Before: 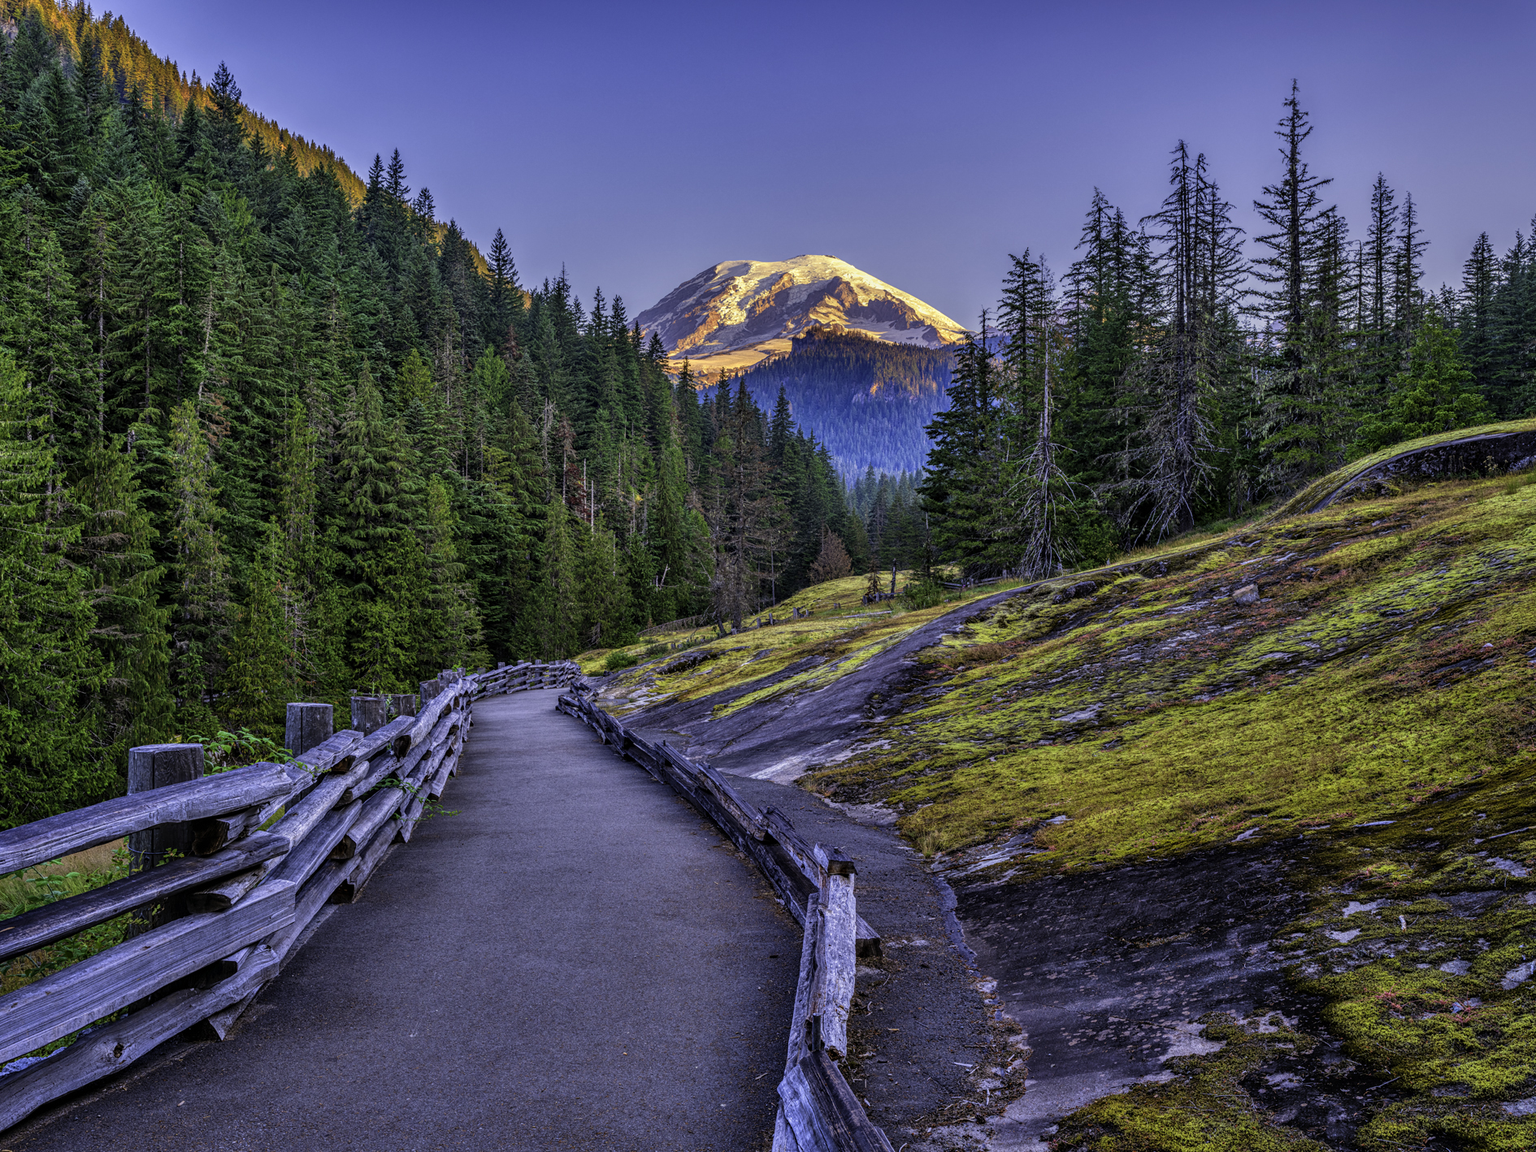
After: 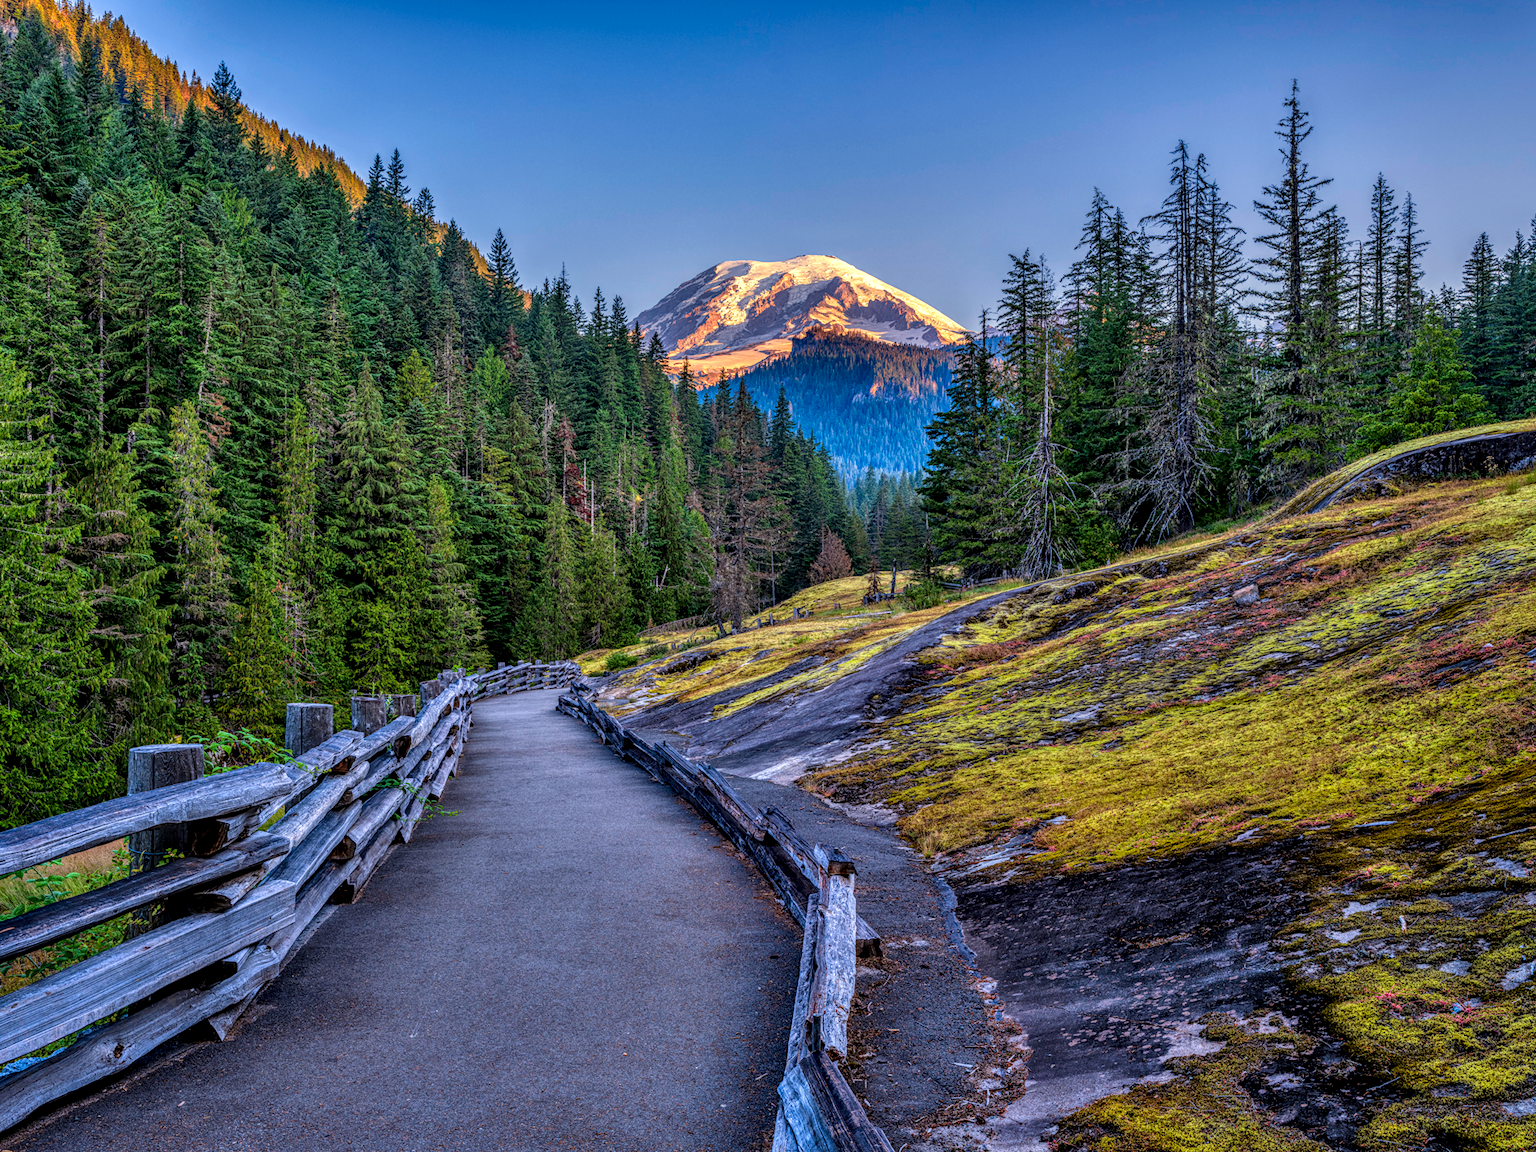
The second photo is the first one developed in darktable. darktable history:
shadows and highlights: shadows 12, white point adjustment 1.2, soften with gaussian
local contrast: detail 130%
